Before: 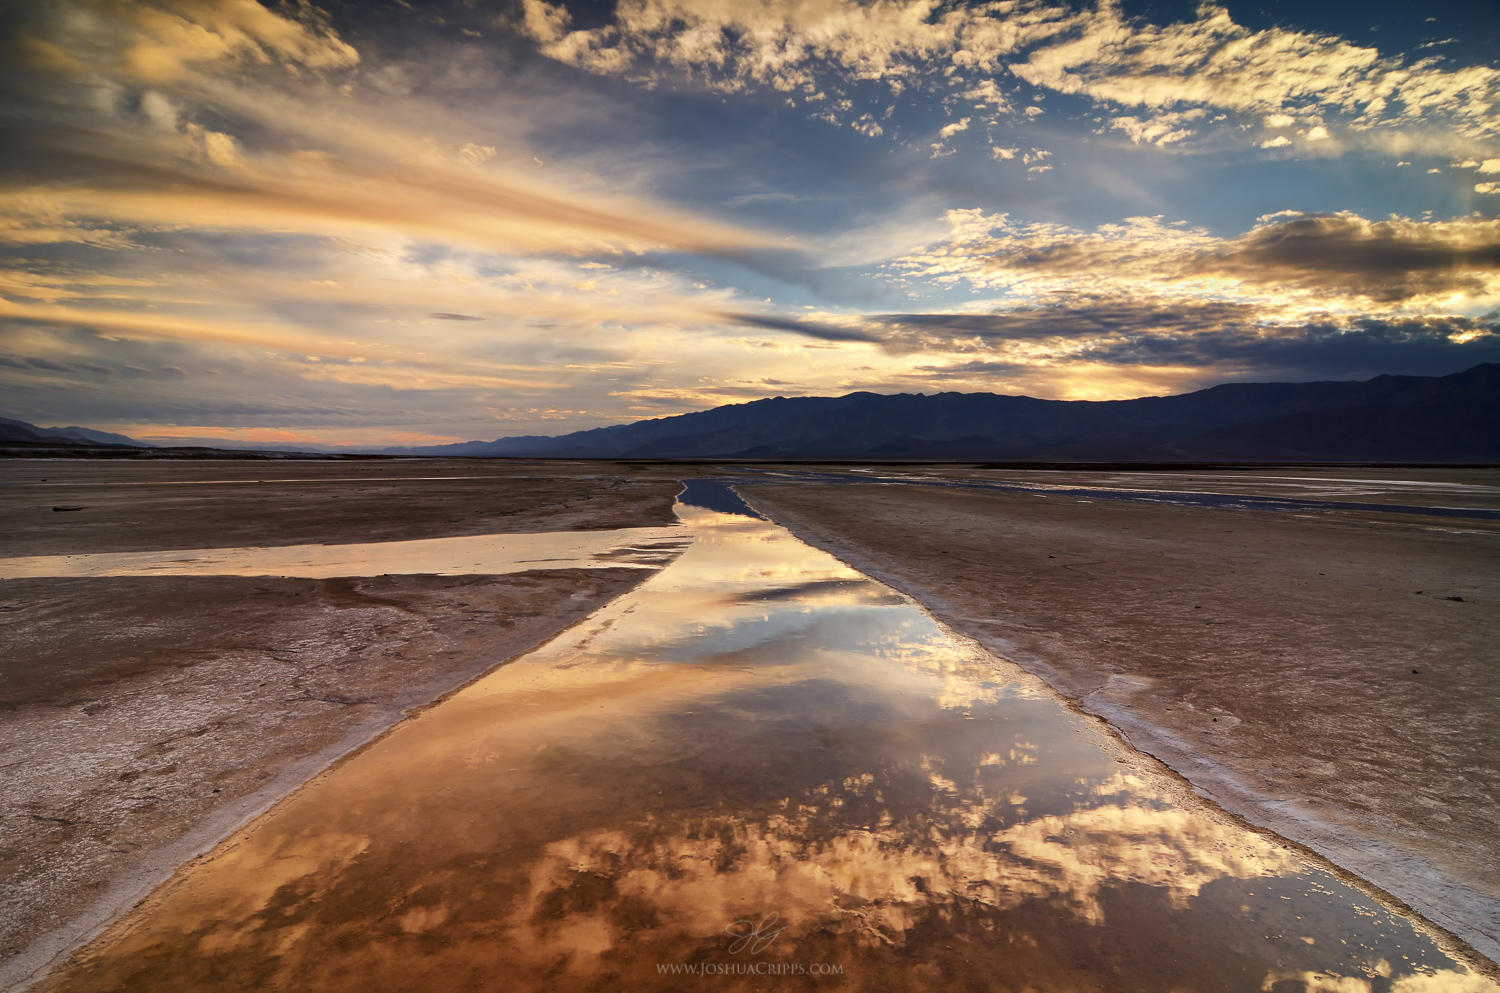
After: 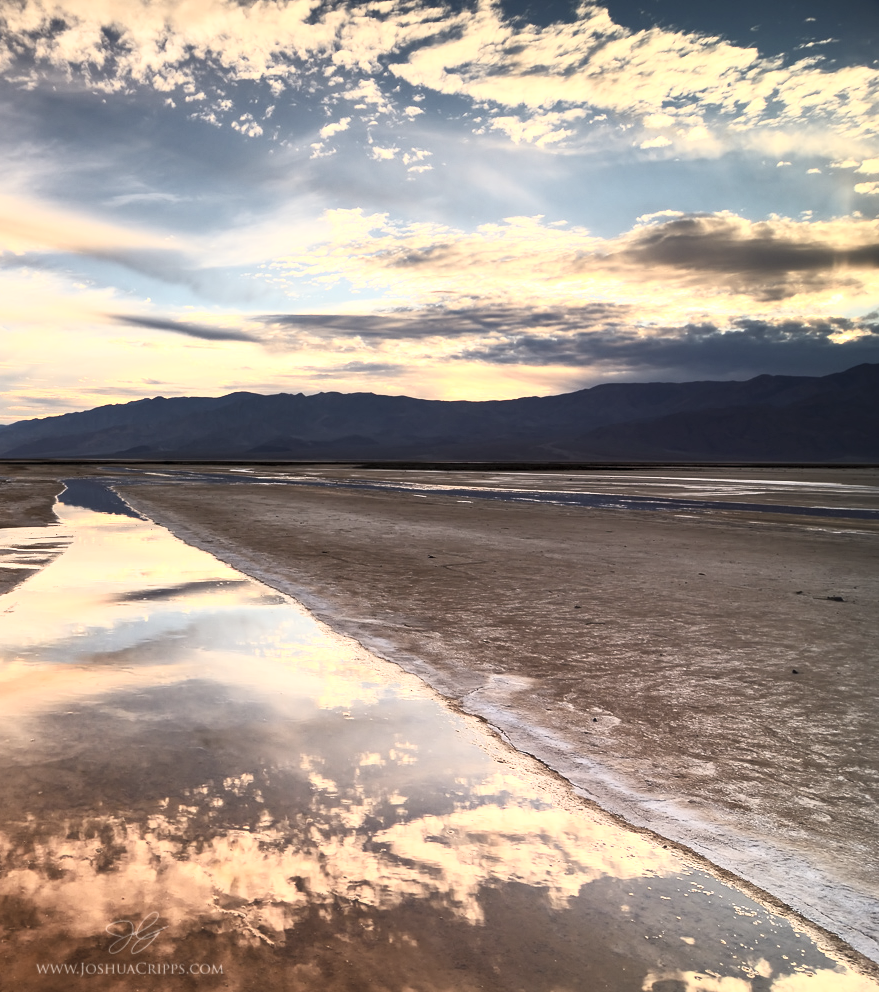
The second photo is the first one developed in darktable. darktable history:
crop: left 41.356%
local contrast: mode bilateral grid, contrast 20, coarseness 51, detail 119%, midtone range 0.2
contrast brightness saturation: contrast 0.425, brightness 0.548, saturation -0.203
